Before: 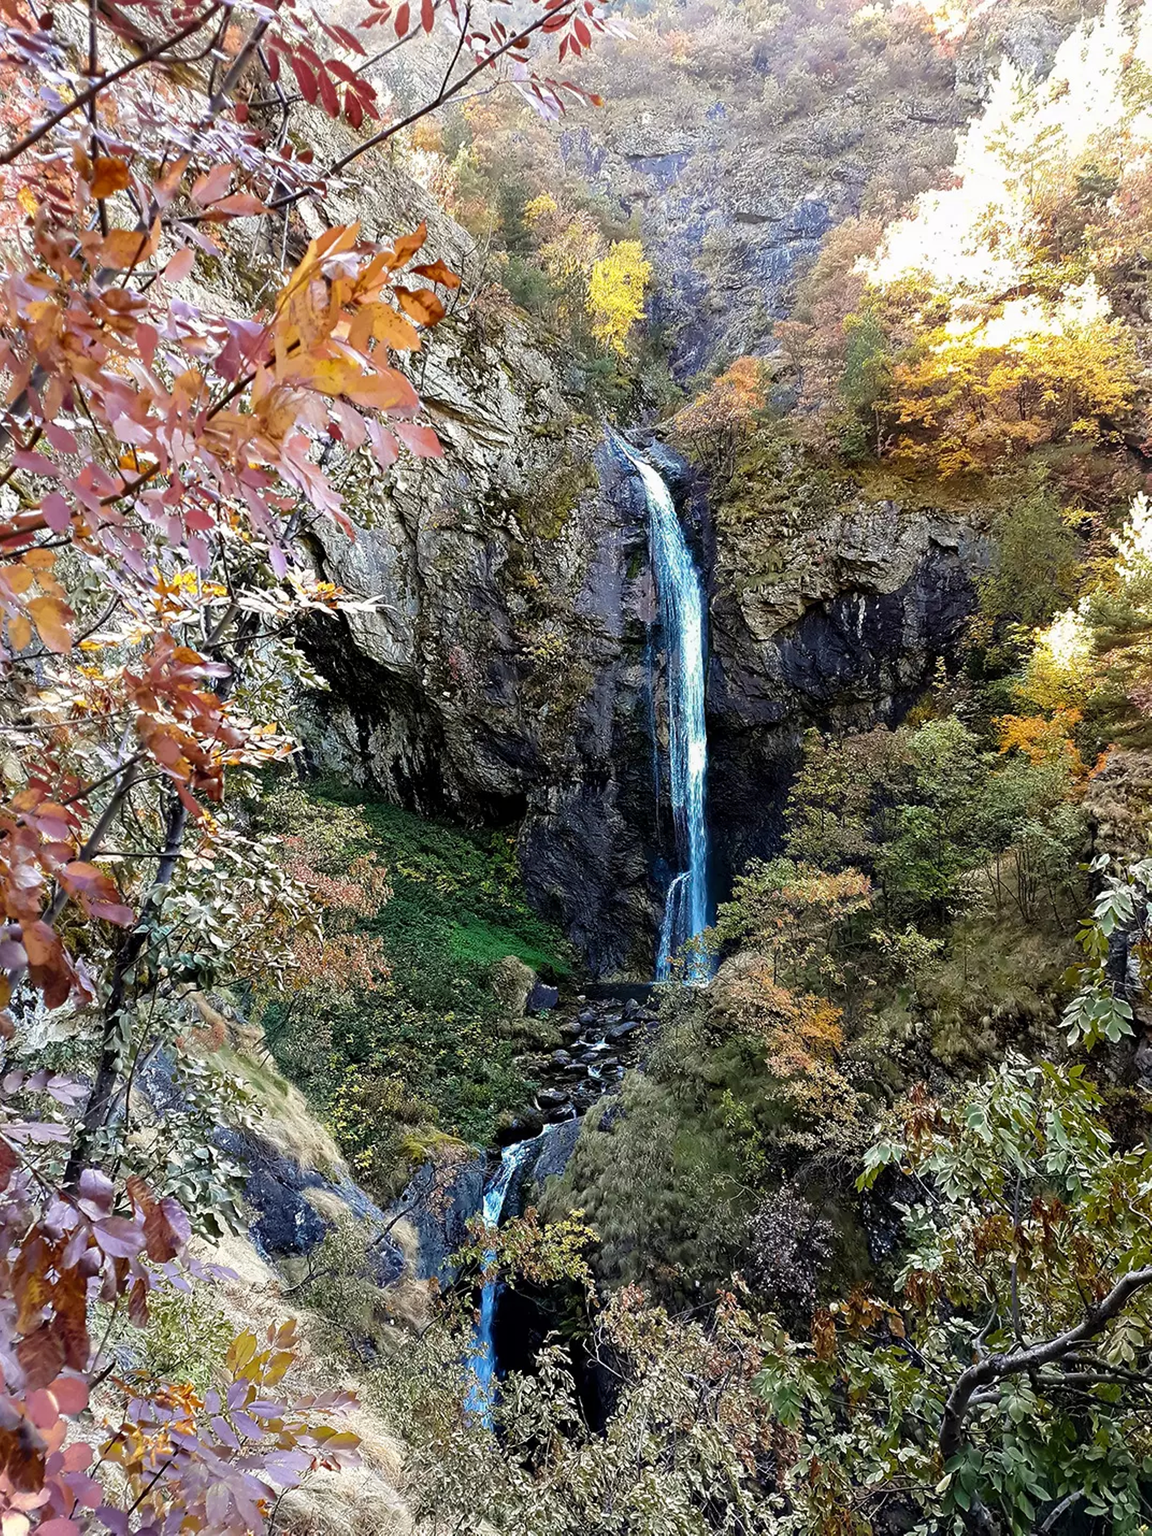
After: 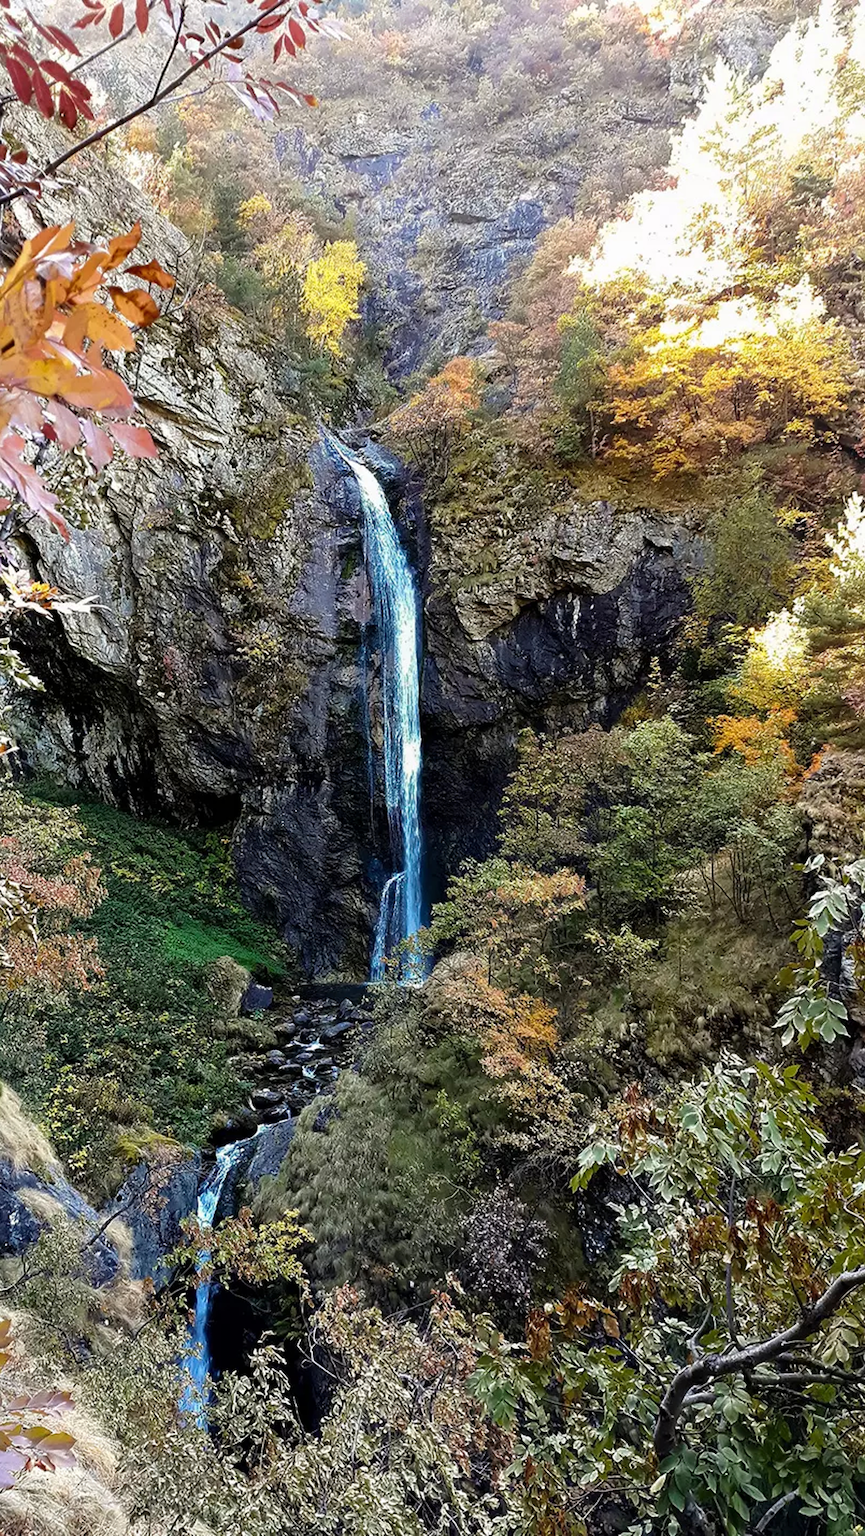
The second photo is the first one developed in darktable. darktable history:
crop and rotate: left 24.834%
